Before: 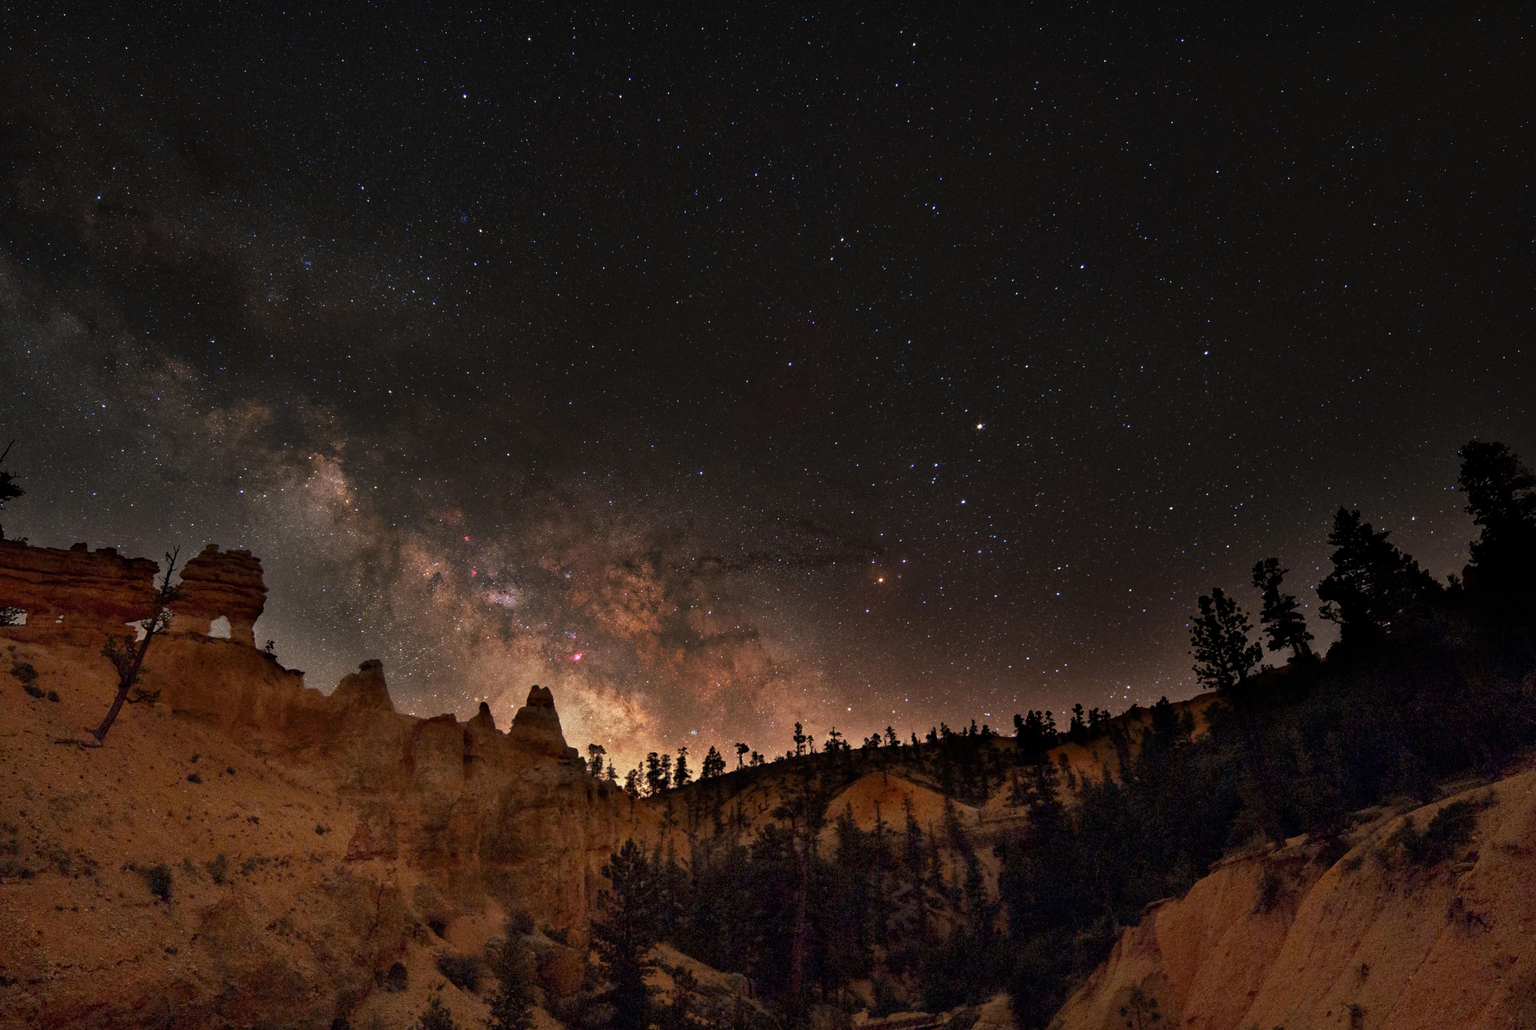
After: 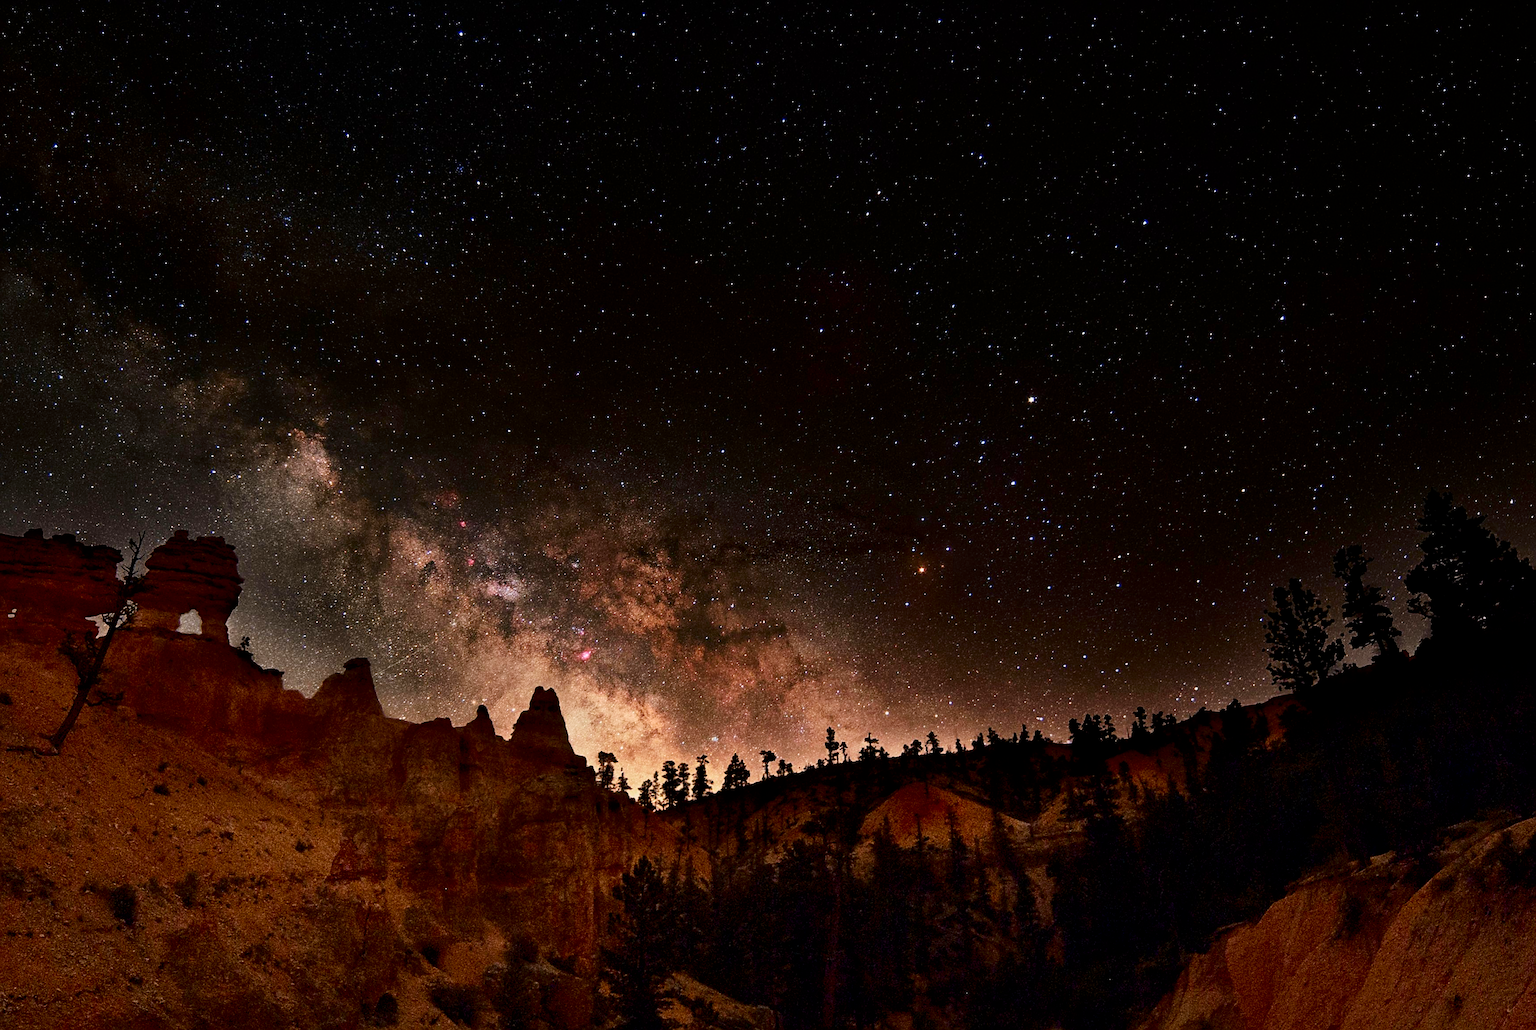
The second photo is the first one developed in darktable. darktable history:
contrast brightness saturation: contrast 0.241, brightness -0.224, saturation 0.138
exposure: black level correction 0, exposure 0.896 EV, compensate highlight preservation false
filmic rgb: black relative exposure -6.67 EV, white relative exposure 4.56 EV, threshold 5.98 EV, hardness 3.24, enable highlight reconstruction true
sharpen: on, module defaults
crop: left 3.195%, top 6.411%, right 6.508%, bottom 3.248%
